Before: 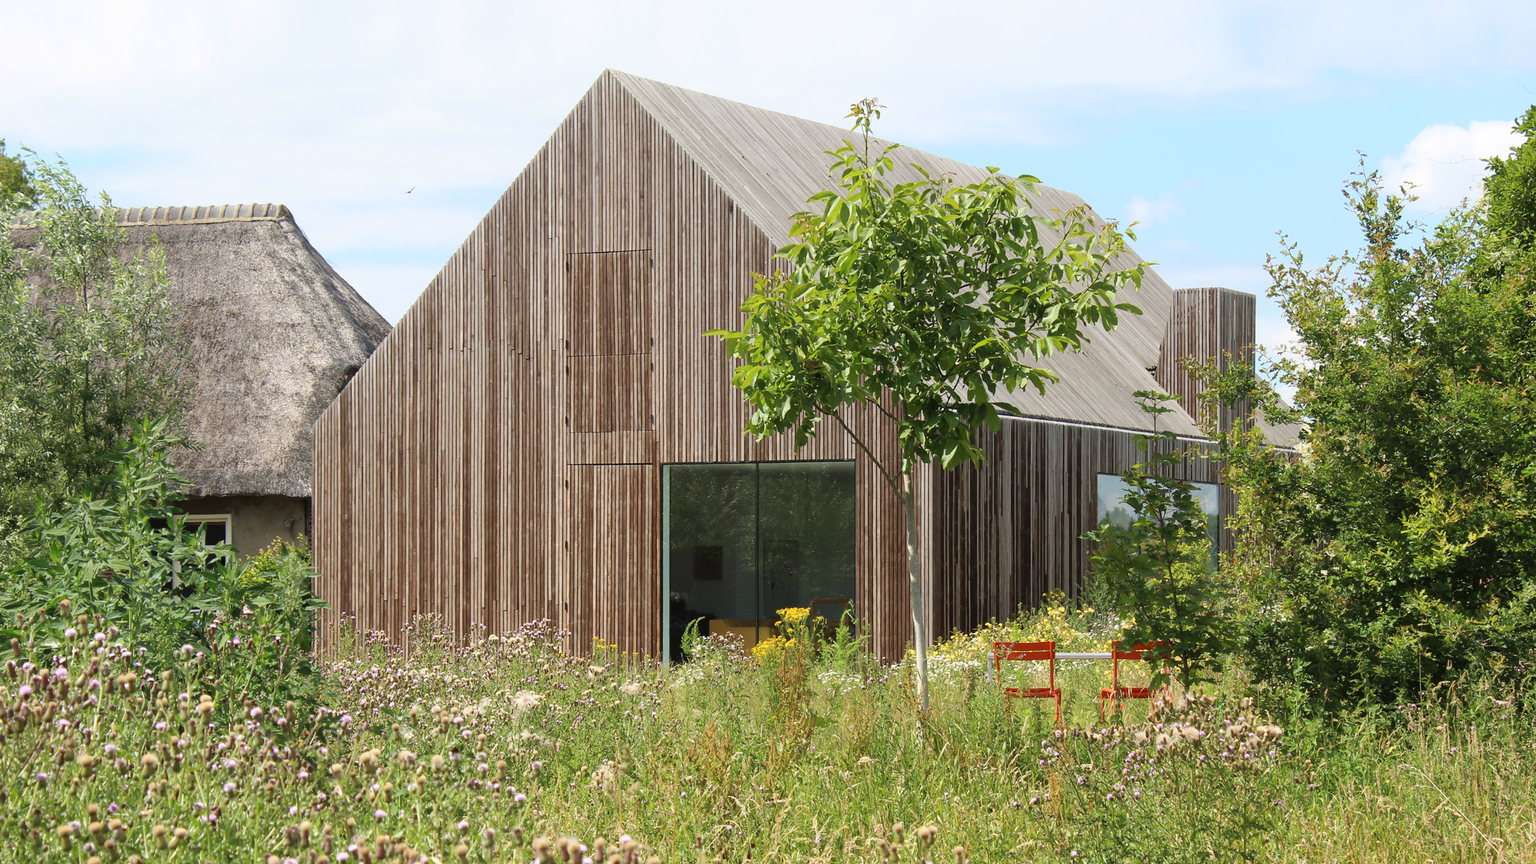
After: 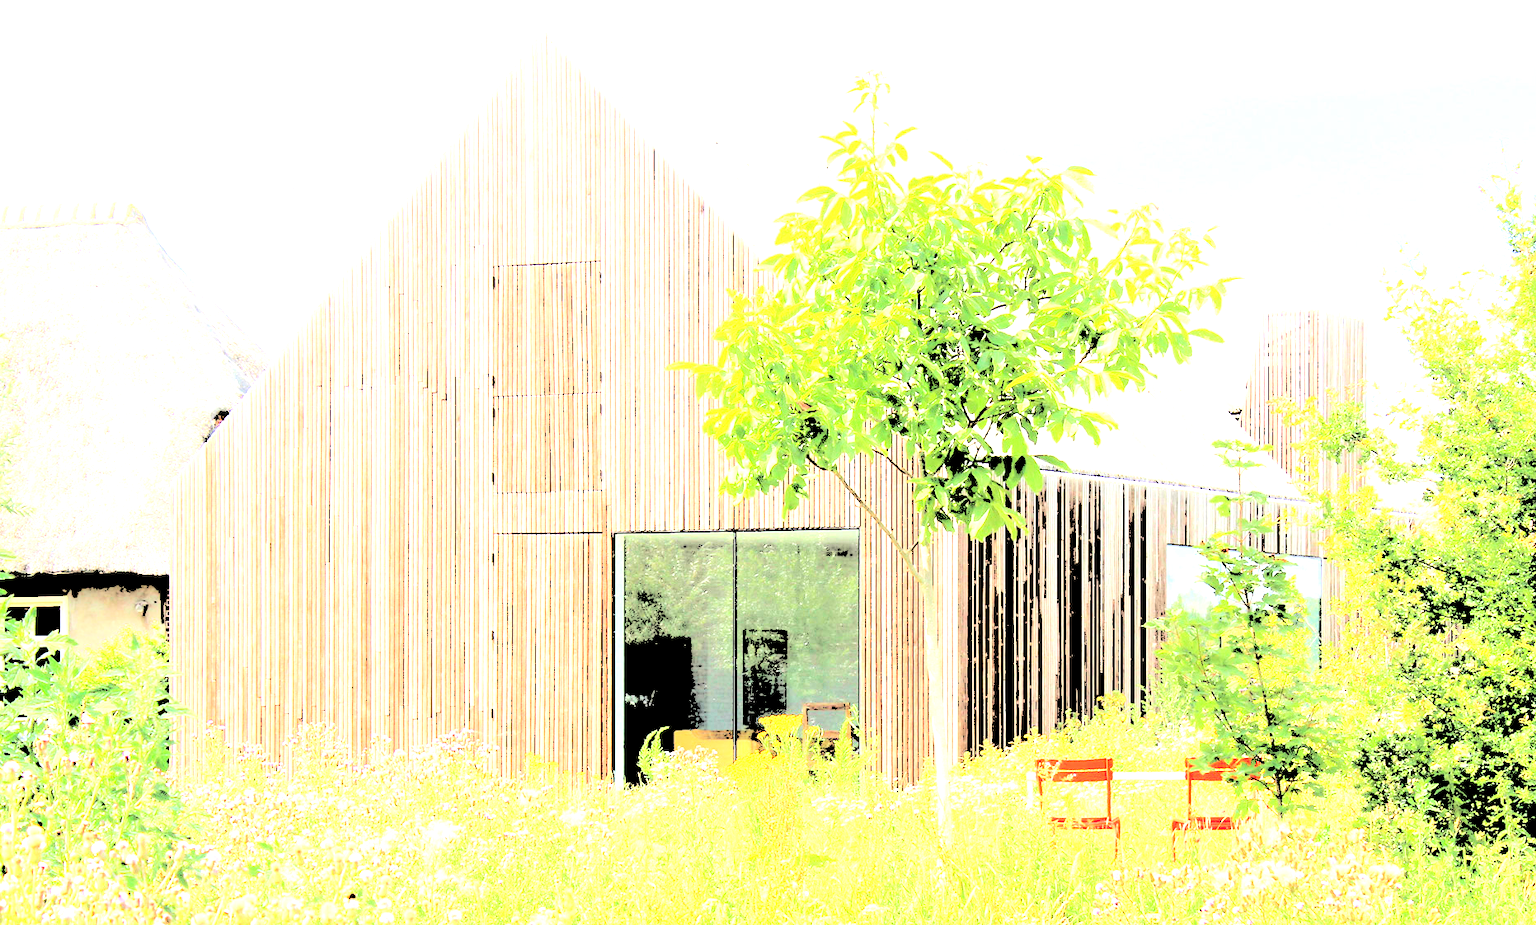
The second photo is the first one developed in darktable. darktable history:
crop: left 11.62%, top 5.119%, right 9.572%, bottom 10.414%
levels: black 0.063%, white 99.98%, levels [0.246, 0.256, 0.506]
exposure: black level correction -0.005, exposure 0.627 EV, compensate highlight preservation false
